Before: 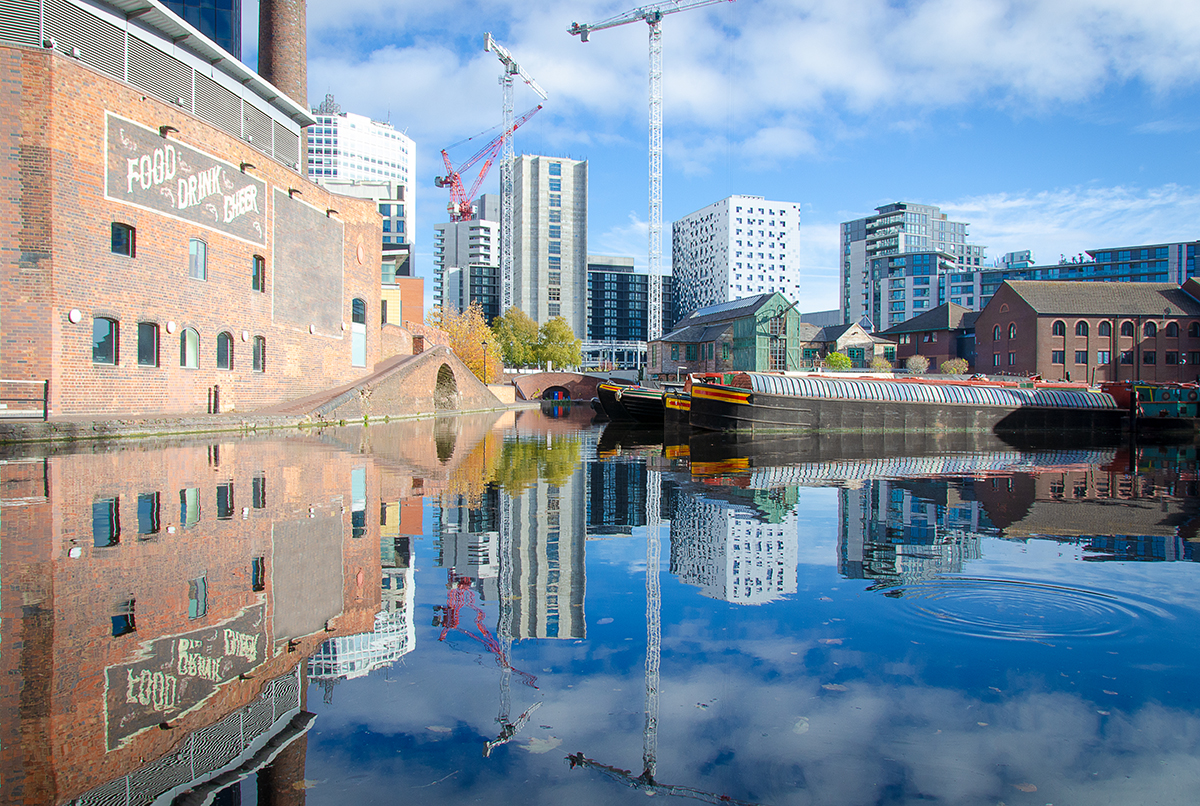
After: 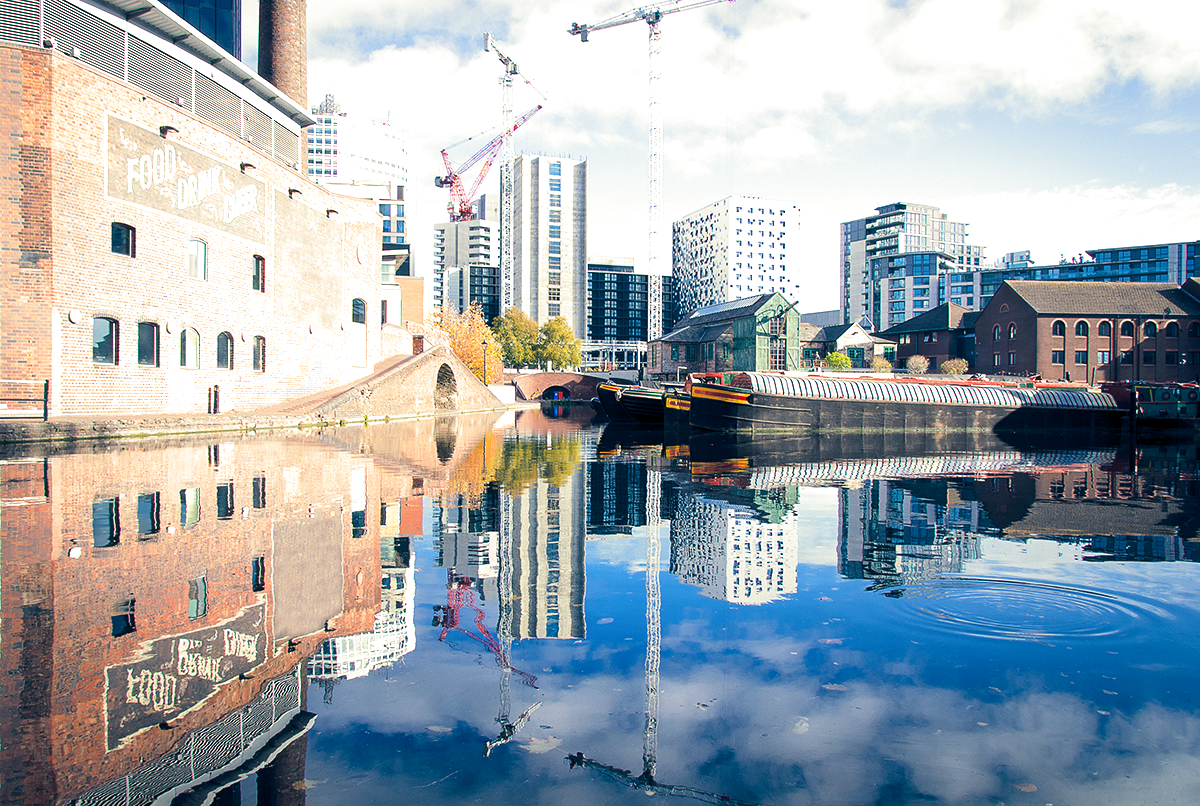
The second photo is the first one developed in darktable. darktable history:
tone equalizer: -8 EV -0.75 EV, -7 EV -0.7 EV, -6 EV -0.6 EV, -5 EV -0.4 EV, -3 EV 0.4 EV, -2 EV 0.6 EV, -1 EV 0.7 EV, +0 EV 0.75 EV, edges refinement/feathering 500, mask exposure compensation -1.57 EV, preserve details no
color balance rgb: shadows lift › hue 87.51°, highlights gain › chroma 3.21%, highlights gain › hue 55.1°, global offset › chroma 0.15%, global offset › hue 253.66°, linear chroma grading › global chroma 0.5%
split-toning: shadows › hue 216°, shadows › saturation 1, highlights › hue 57.6°, balance -33.4
